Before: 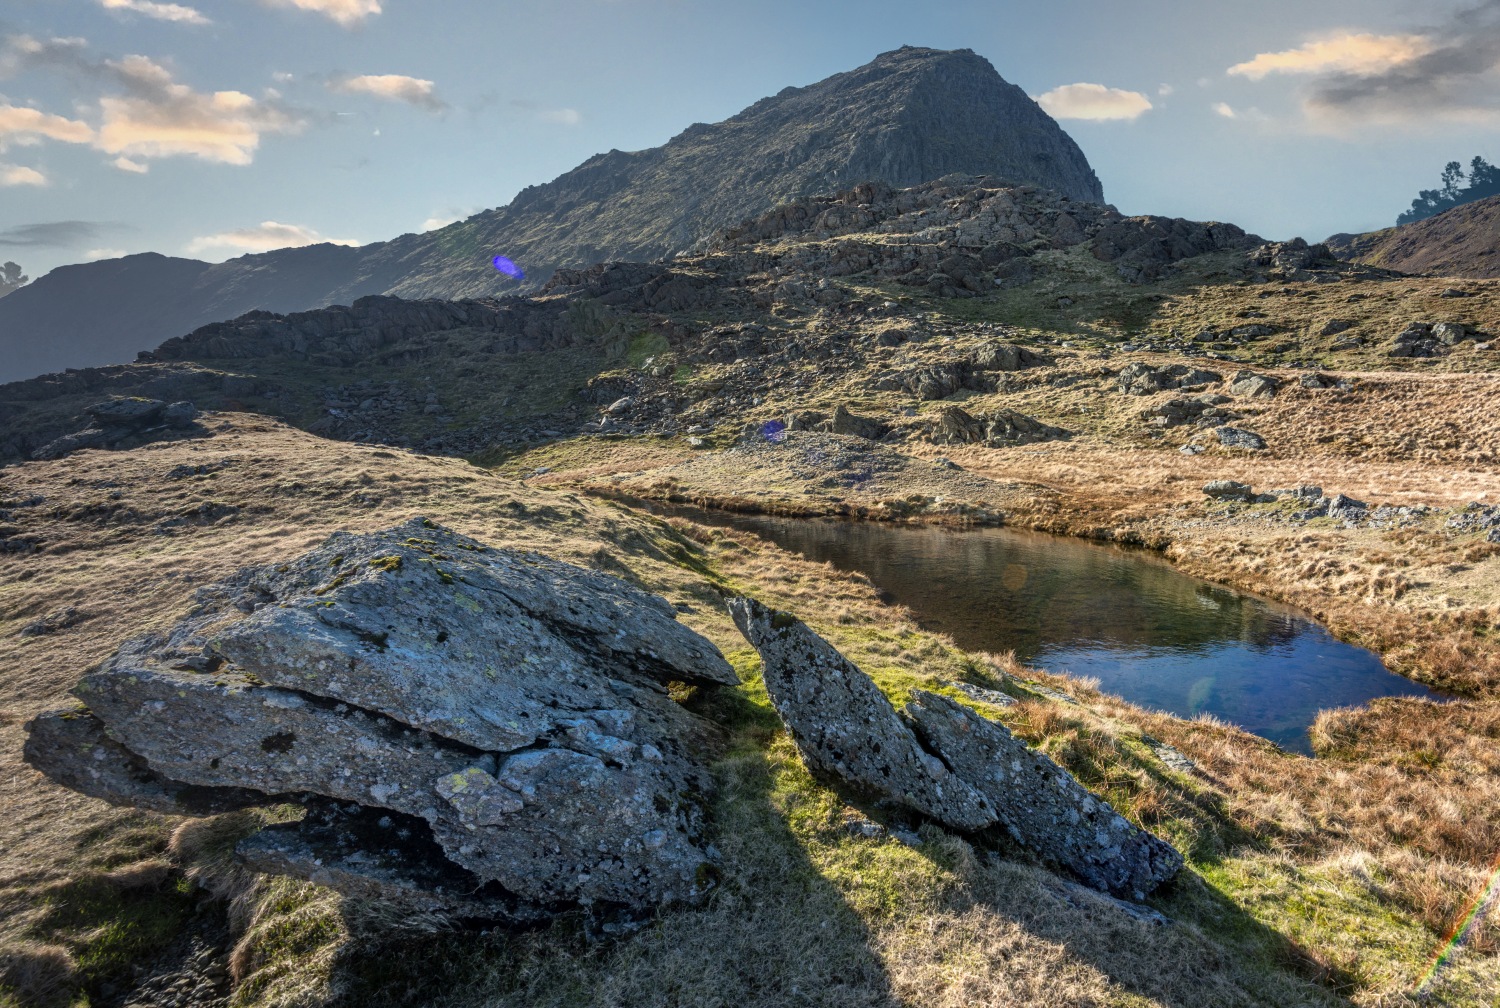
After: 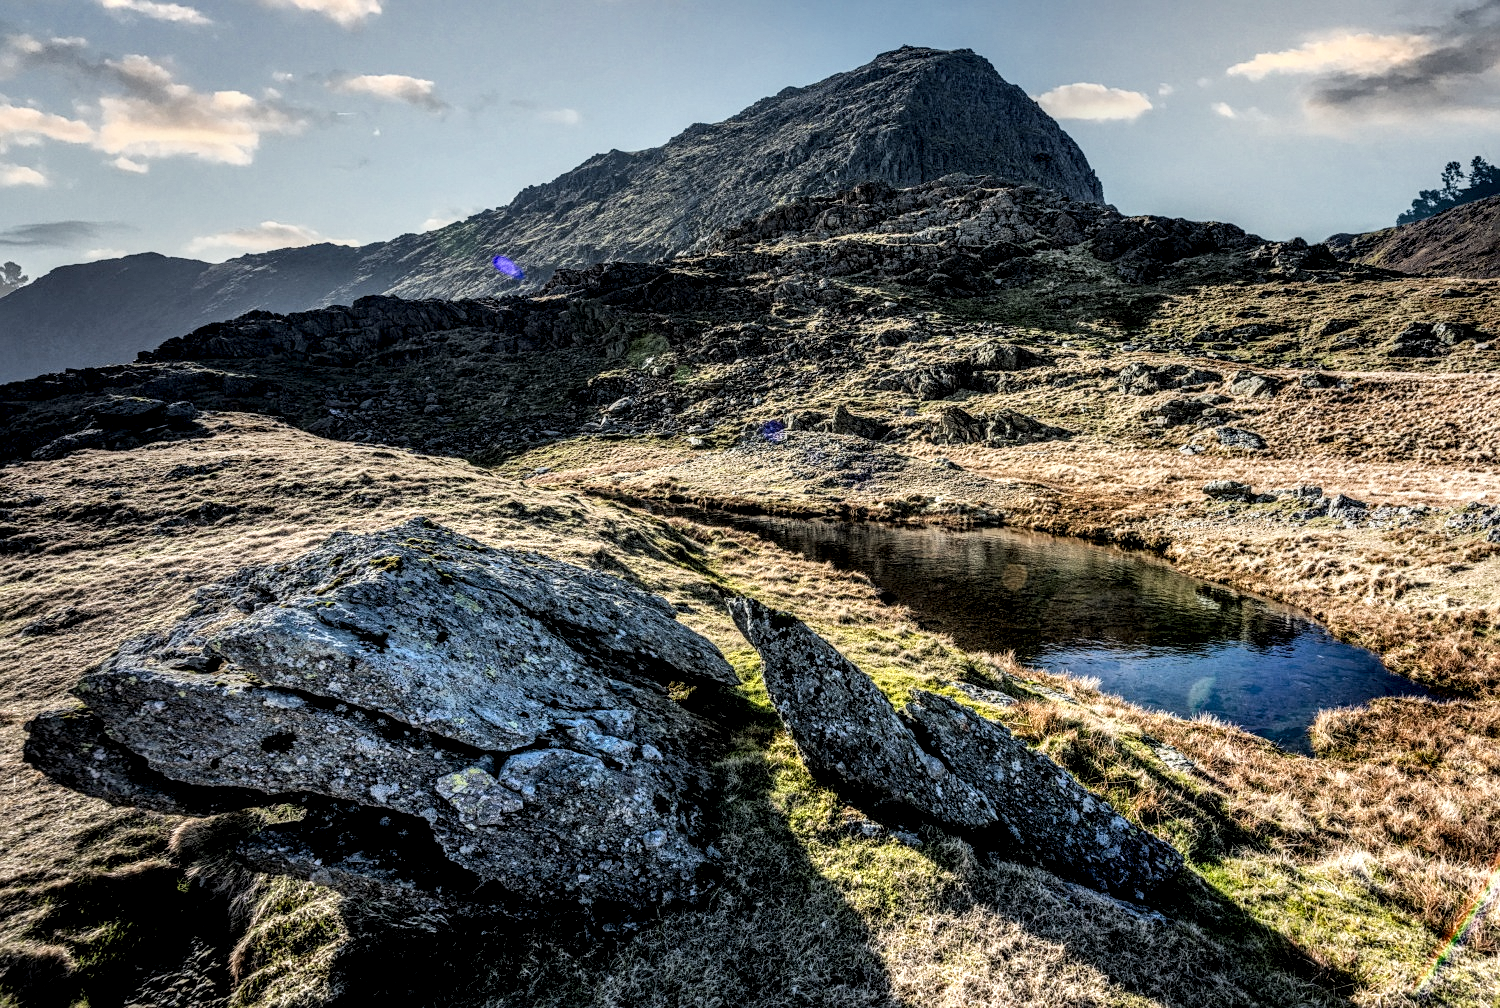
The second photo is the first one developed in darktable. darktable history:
filmic rgb: black relative exposure -5 EV, hardness 2.88, contrast 1.2, highlights saturation mix -30%
sharpen: radius 1.272, amount 0.305, threshold 0
local contrast: highlights 19%, detail 186%
exposure: black level correction 0.001, exposure 0.191 EV, compensate highlight preservation false
